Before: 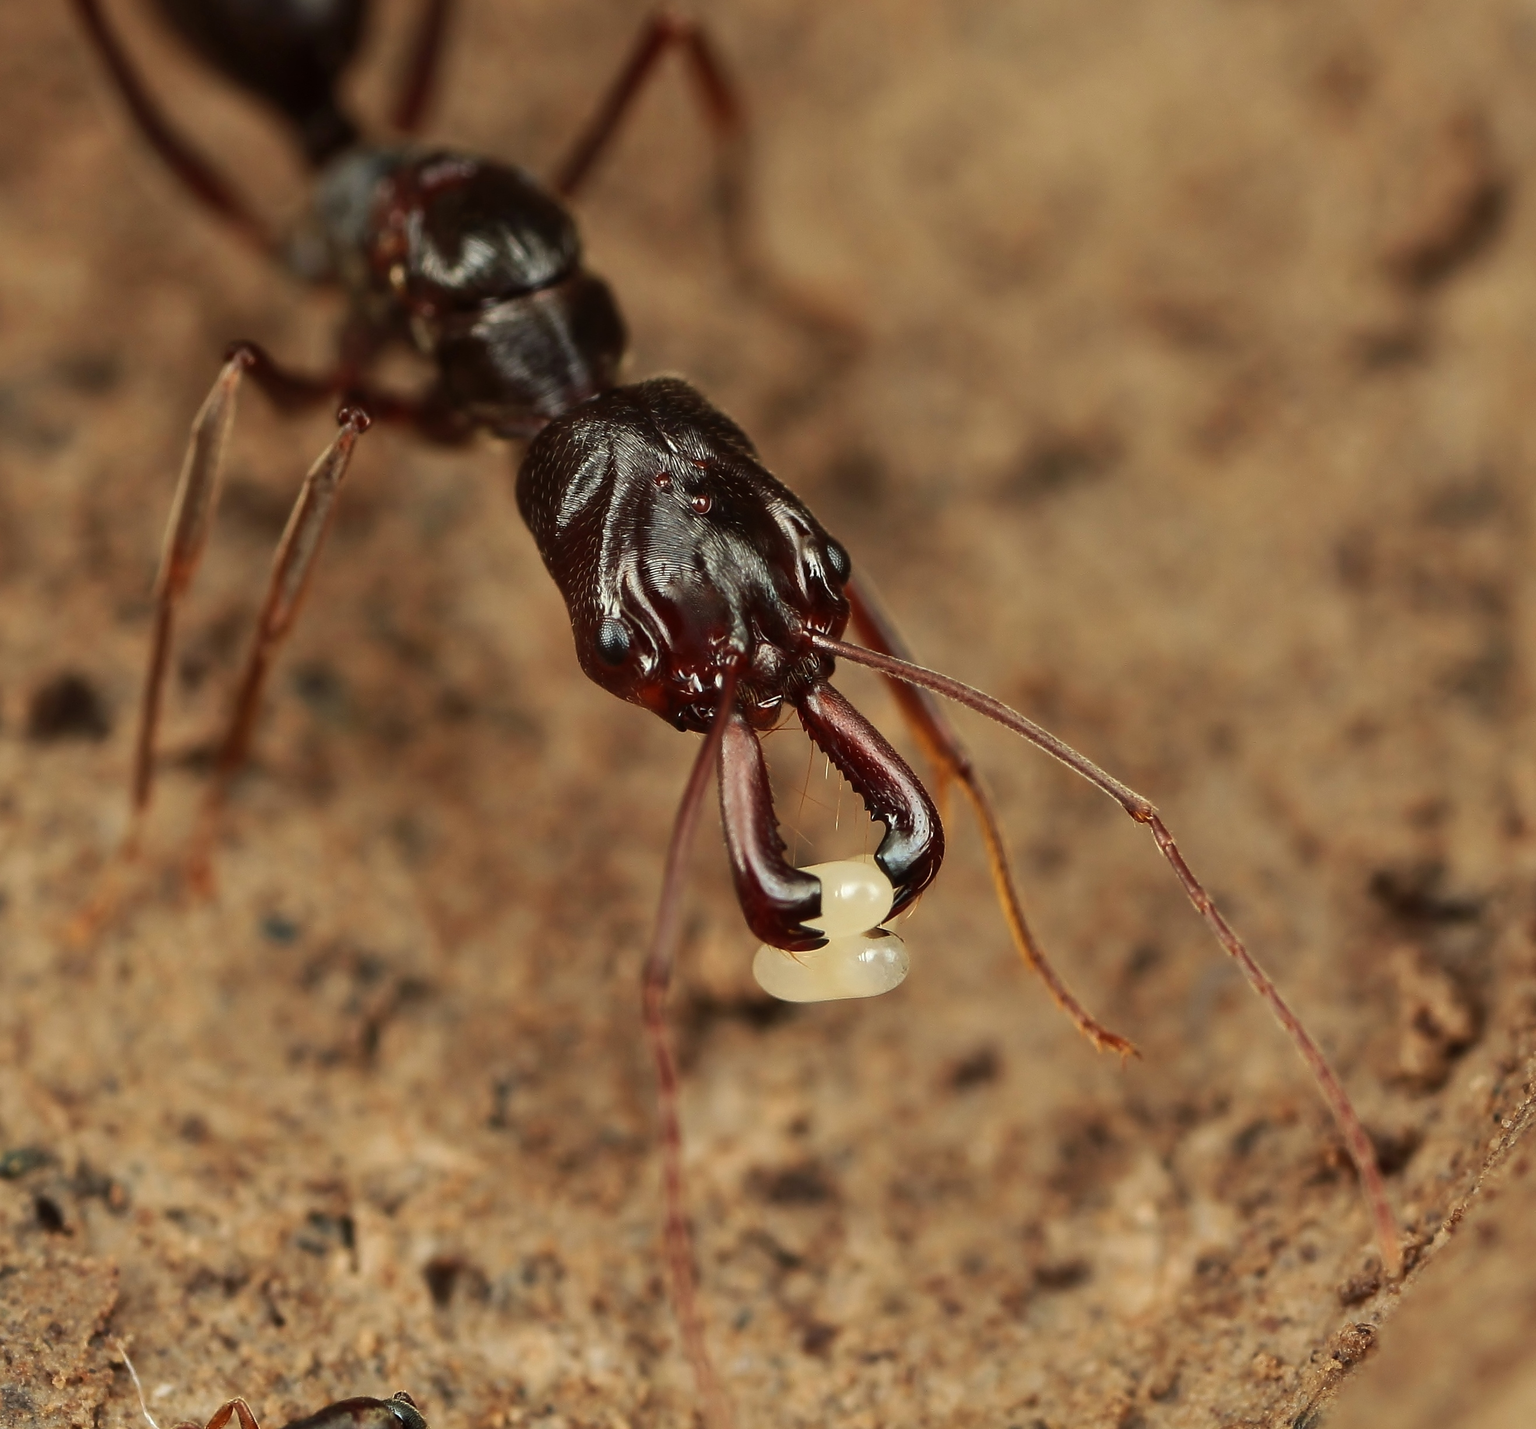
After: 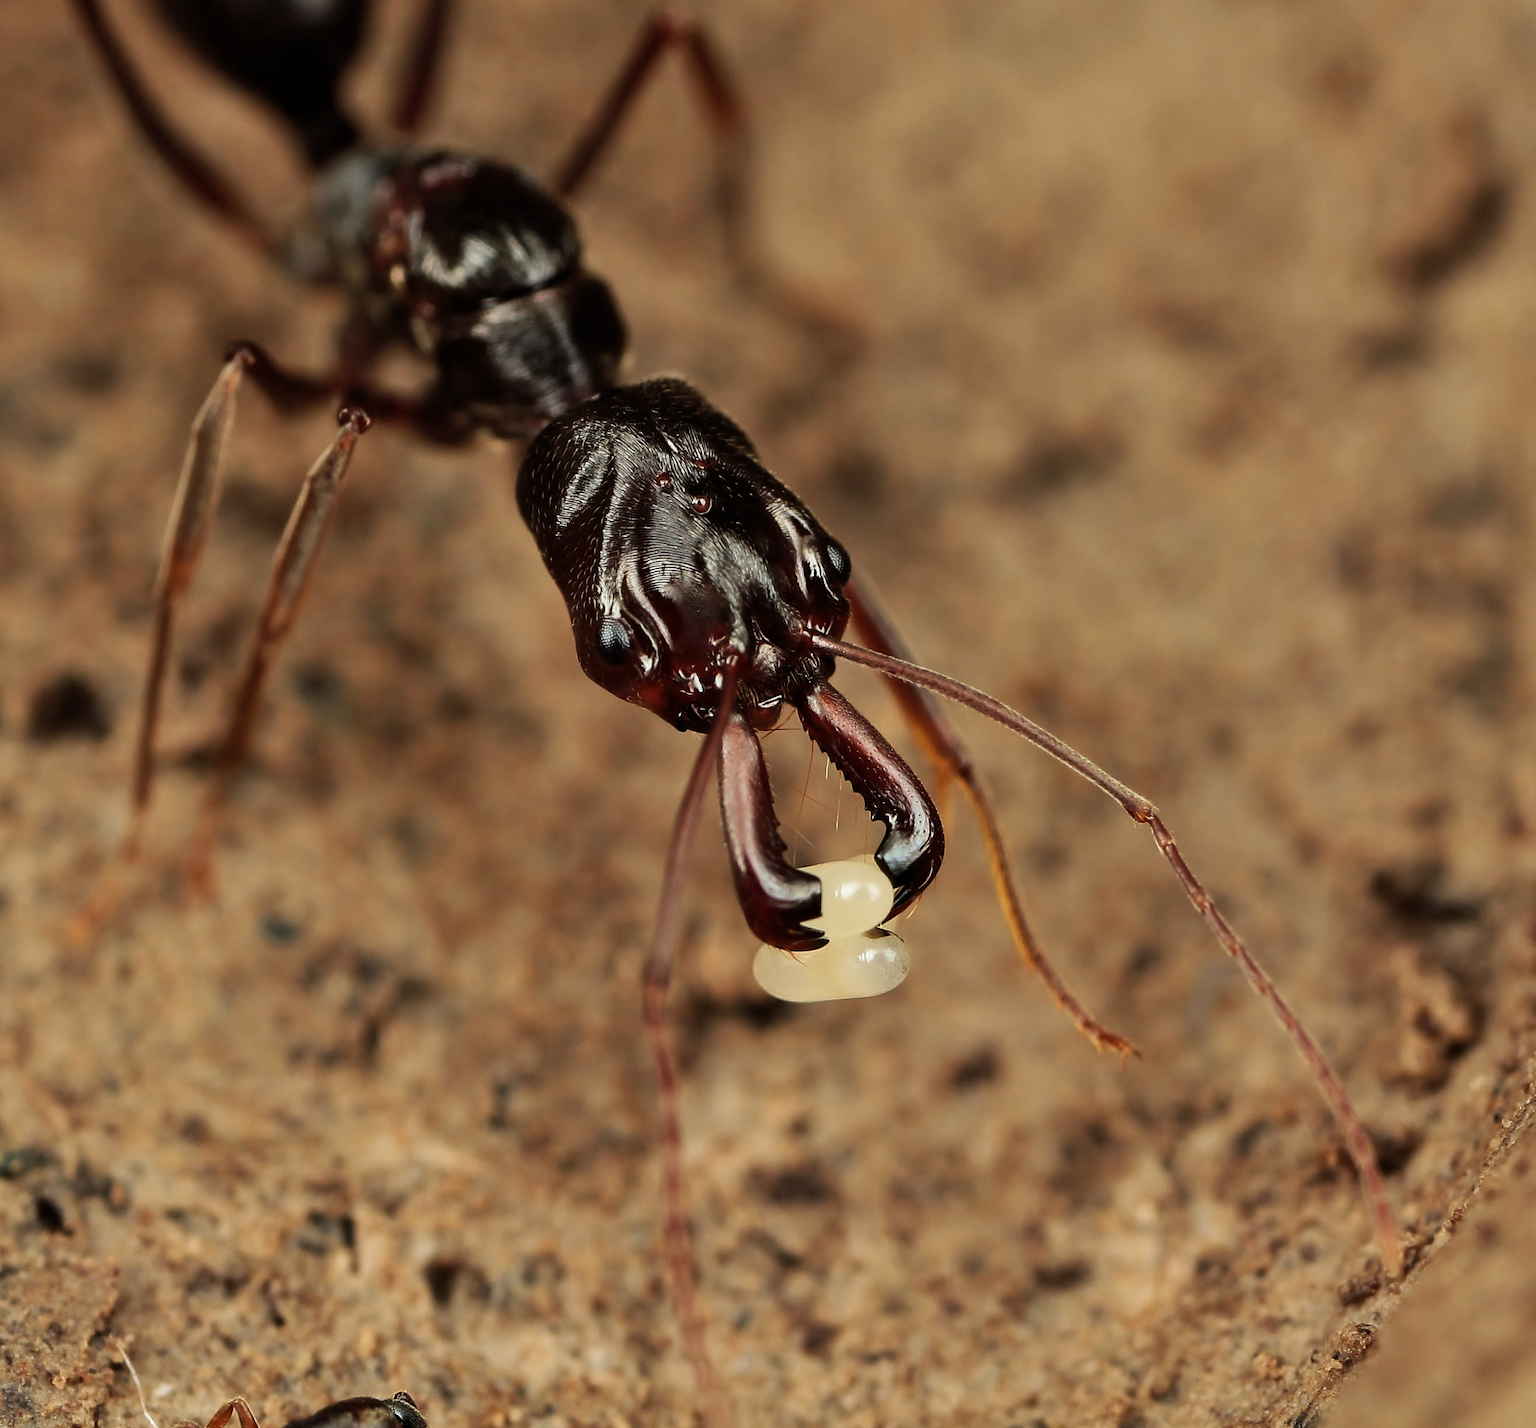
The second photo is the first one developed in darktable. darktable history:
shadows and highlights: shadows 30.63, highlights -63.22, shadows color adjustment 98%, highlights color adjustment 58.61%, soften with gaussian
filmic rgb: black relative exposure -12.8 EV, white relative exposure 2.8 EV, threshold 3 EV, target black luminance 0%, hardness 8.54, latitude 70.41%, contrast 1.133, shadows ↔ highlights balance -0.395%, color science v4 (2020), enable highlight reconstruction true
